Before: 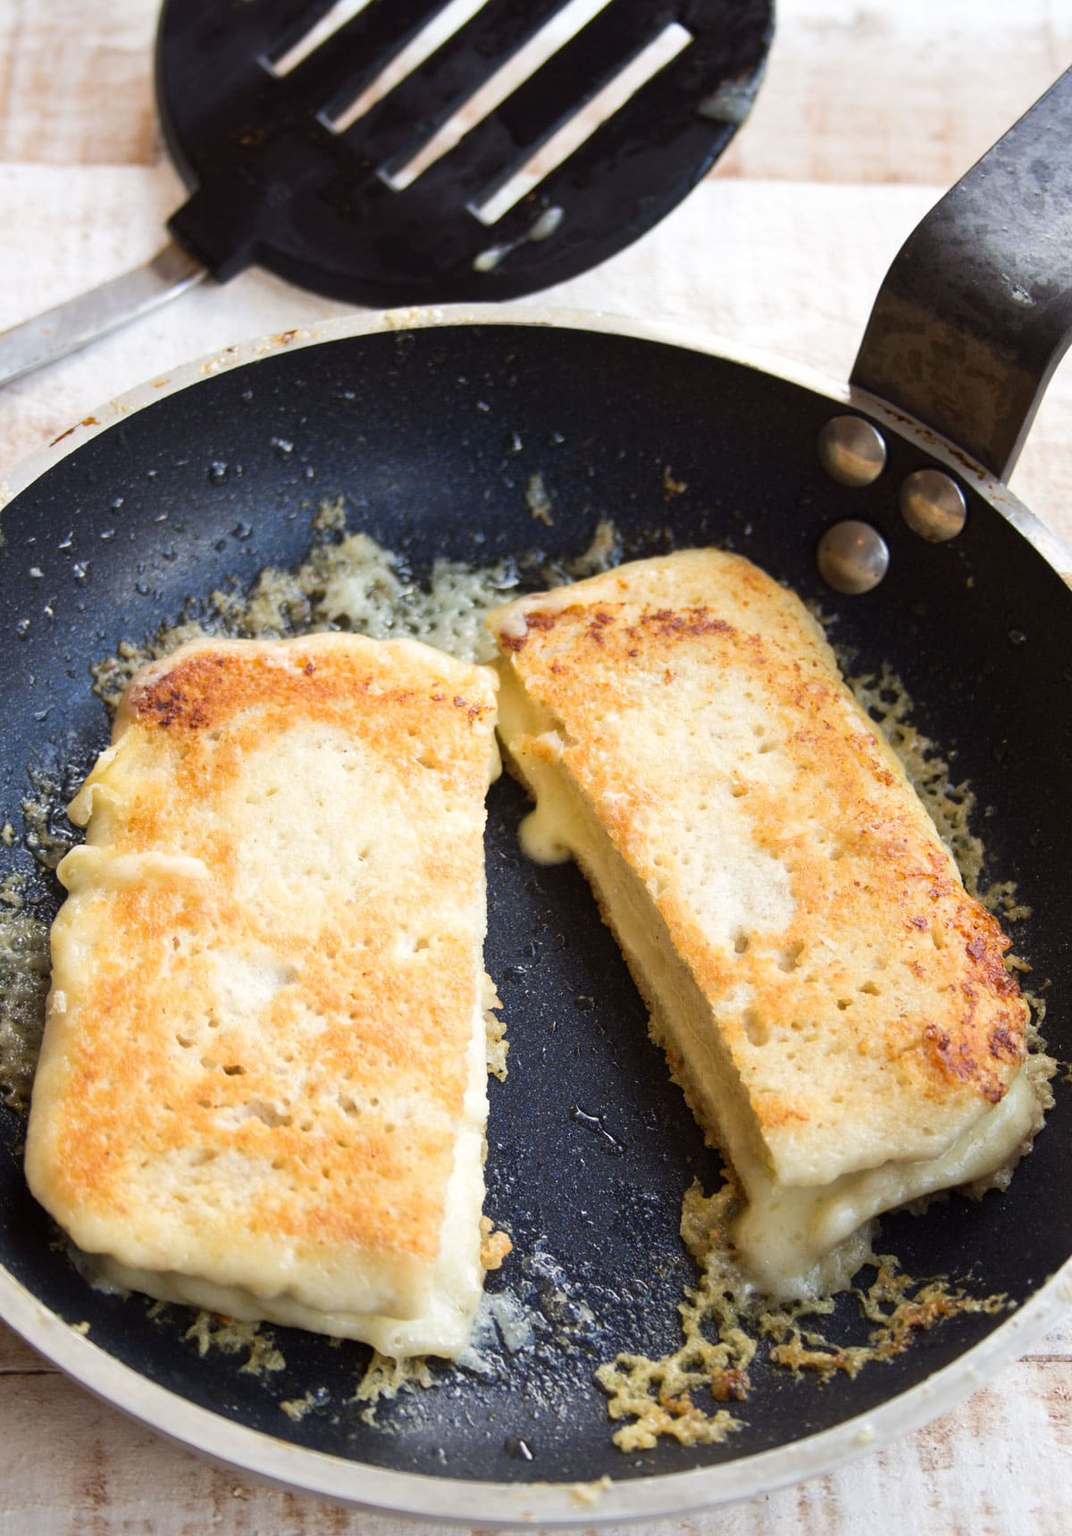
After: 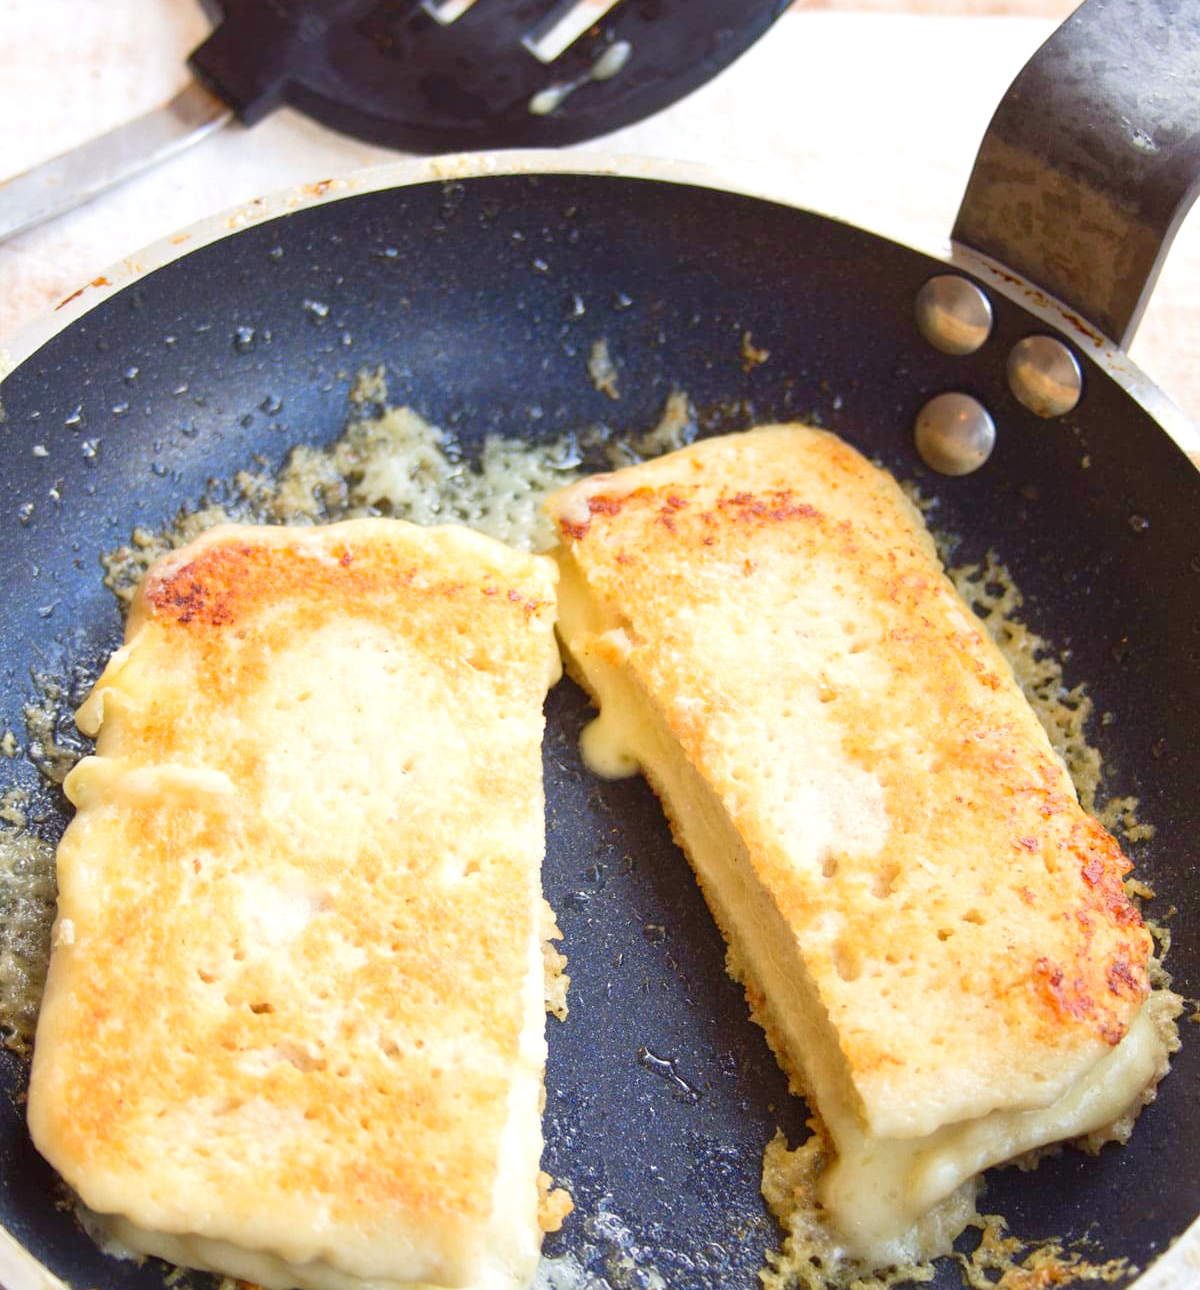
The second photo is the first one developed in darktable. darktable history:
crop: top 11.064%, bottom 13.903%
levels: levels [0, 0.397, 0.955]
